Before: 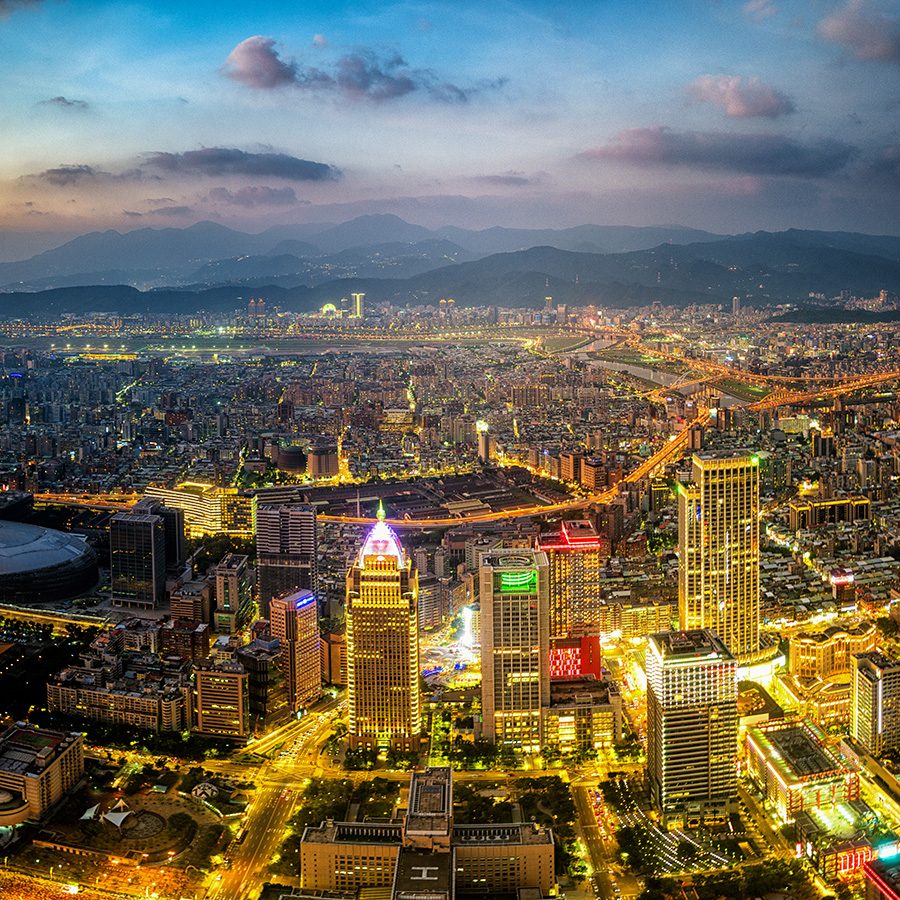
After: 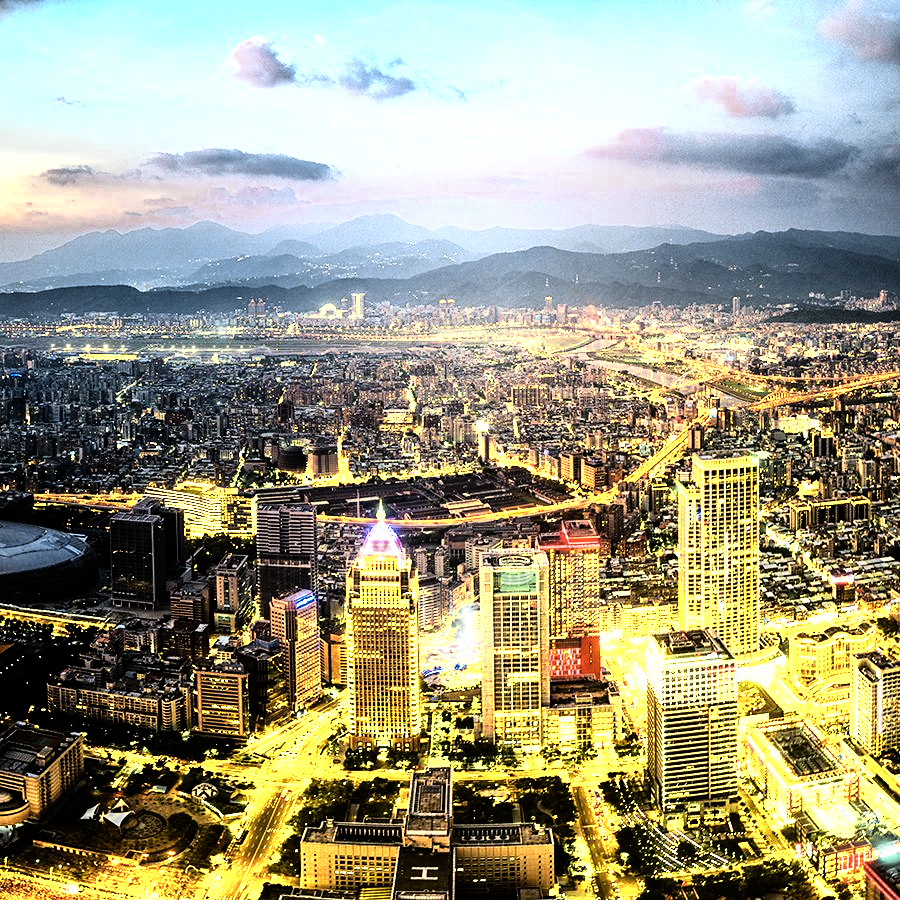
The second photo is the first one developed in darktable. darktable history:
rgb curve: curves: ch0 [(0, 0) (0.21, 0.15) (0.24, 0.21) (0.5, 0.75) (0.75, 0.96) (0.89, 0.99) (1, 1)]; ch1 [(0, 0.02) (0.21, 0.13) (0.25, 0.2) (0.5, 0.67) (0.75, 0.9) (0.89, 0.97) (1, 1)]; ch2 [(0, 0.02) (0.21, 0.13) (0.25, 0.2) (0.5, 0.67) (0.75, 0.9) (0.89, 0.97) (1, 1)], compensate middle gray true
color zones: curves: ch0 [(0.004, 0.306) (0.107, 0.448) (0.252, 0.656) (0.41, 0.398) (0.595, 0.515) (0.768, 0.628)]; ch1 [(0.07, 0.323) (0.151, 0.452) (0.252, 0.608) (0.346, 0.221) (0.463, 0.189) (0.61, 0.368) (0.735, 0.395) (0.921, 0.412)]; ch2 [(0, 0.476) (0.132, 0.512) (0.243, 0.512) (0.397, 0.48) (0.522, 0.376) (0.634, 0.536) (0.761, 0.46)]
